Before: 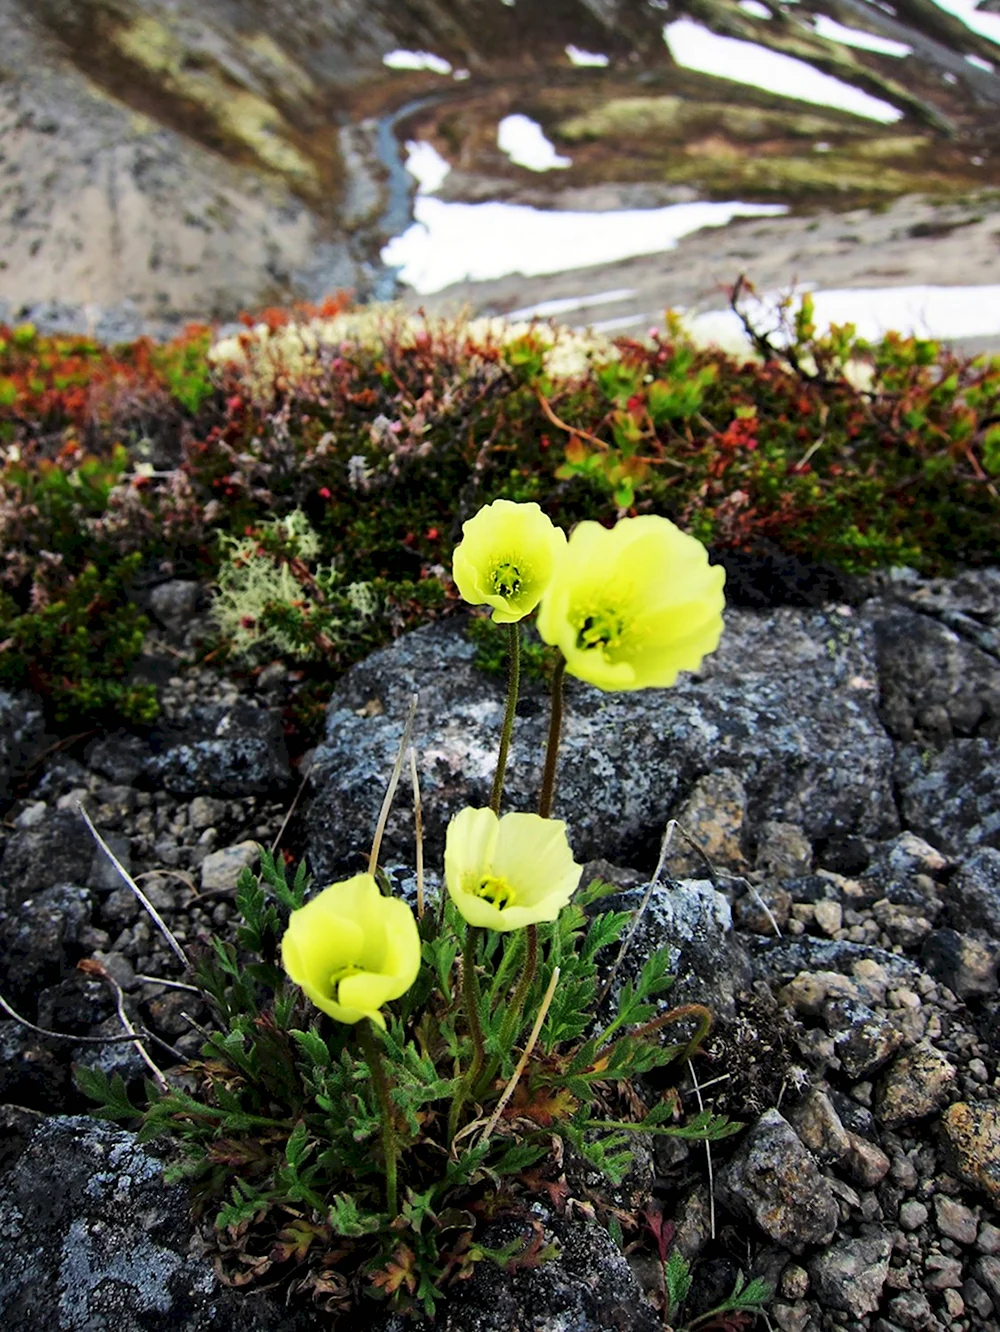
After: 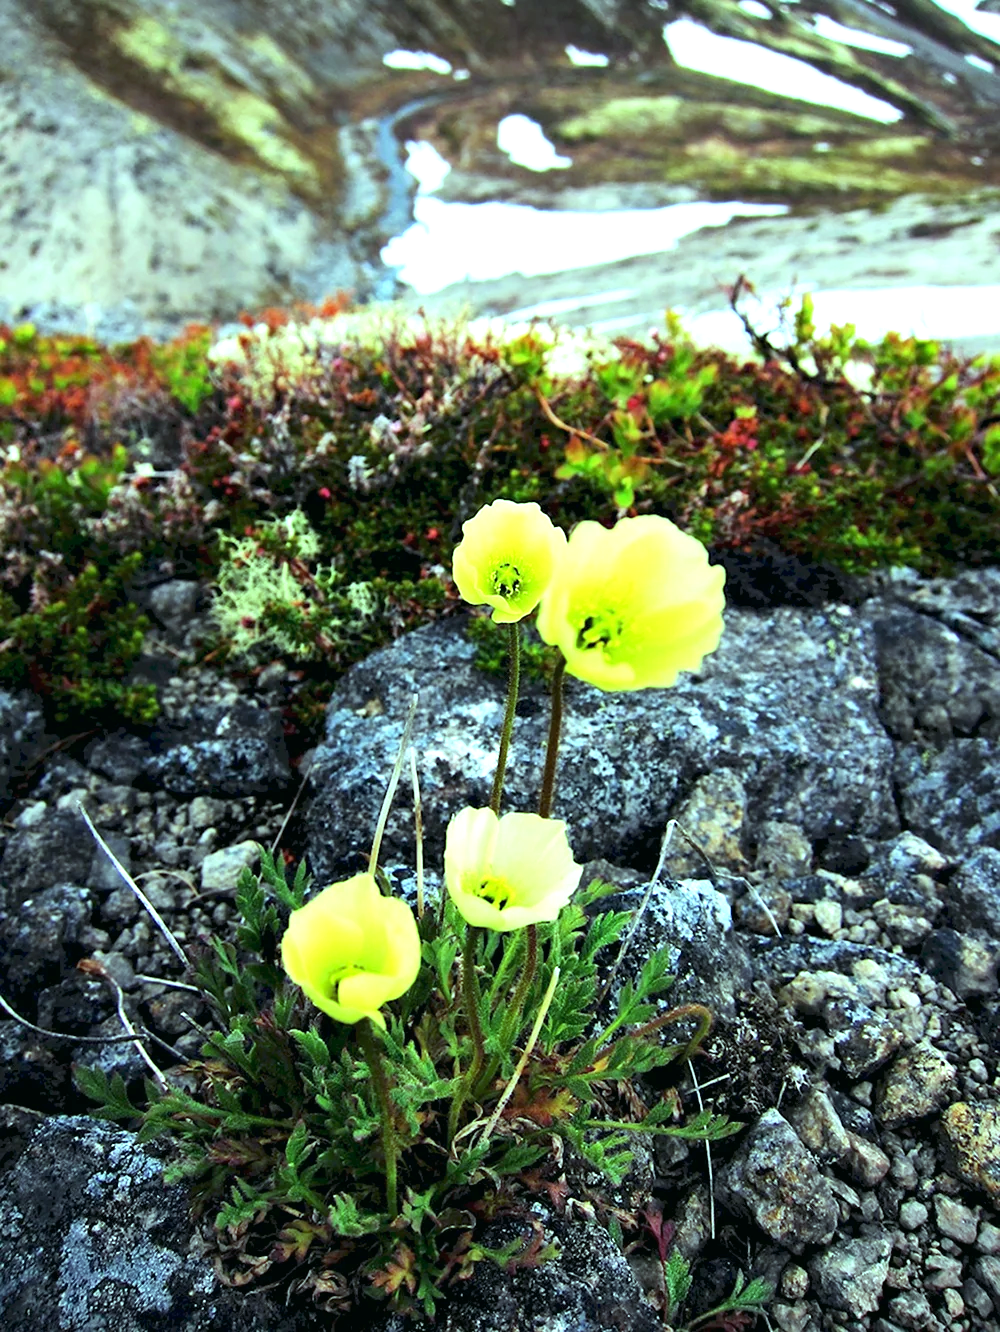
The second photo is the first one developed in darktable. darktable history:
exposure: black level correction 0, exposure 0.7 EV, compensate exposure bias true, compensate highlight preservation false
color balance: mode lift, gamma, gain (sRGB), lift [0.997, 0.979, 1.021, 1.011], gamma [1, 1.084, 0.916, 0.998], gain [1, 0.87, 1.13, 1.101], contrast 4.55%, contrast fulcrum 38.24%, output saturation 104.09%
